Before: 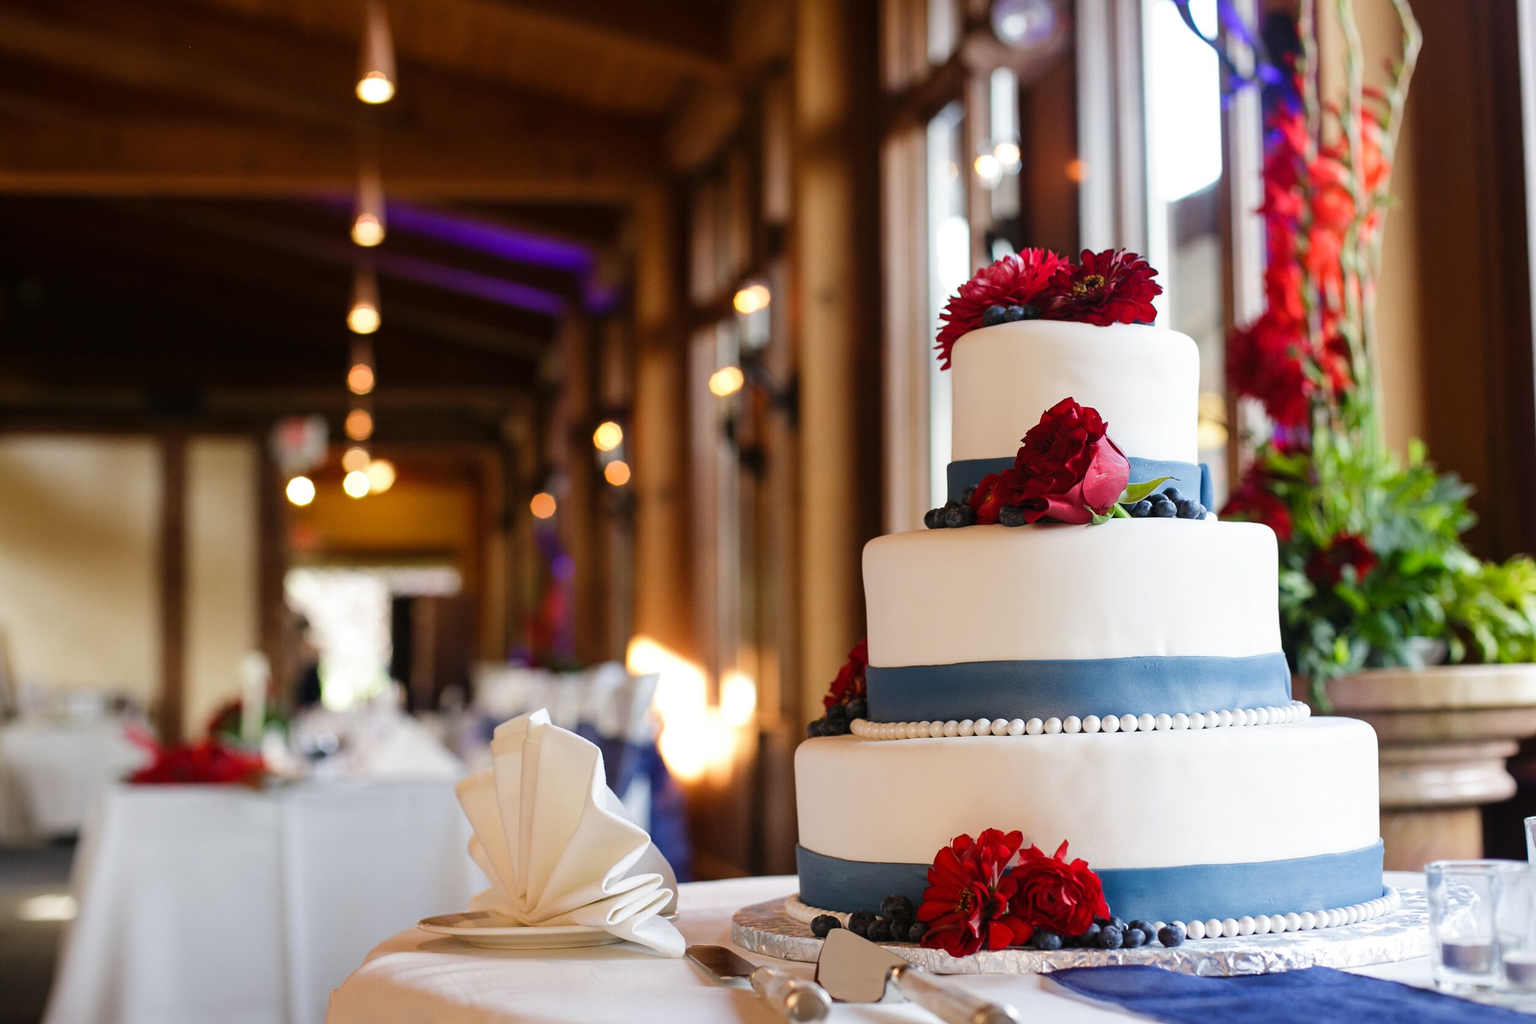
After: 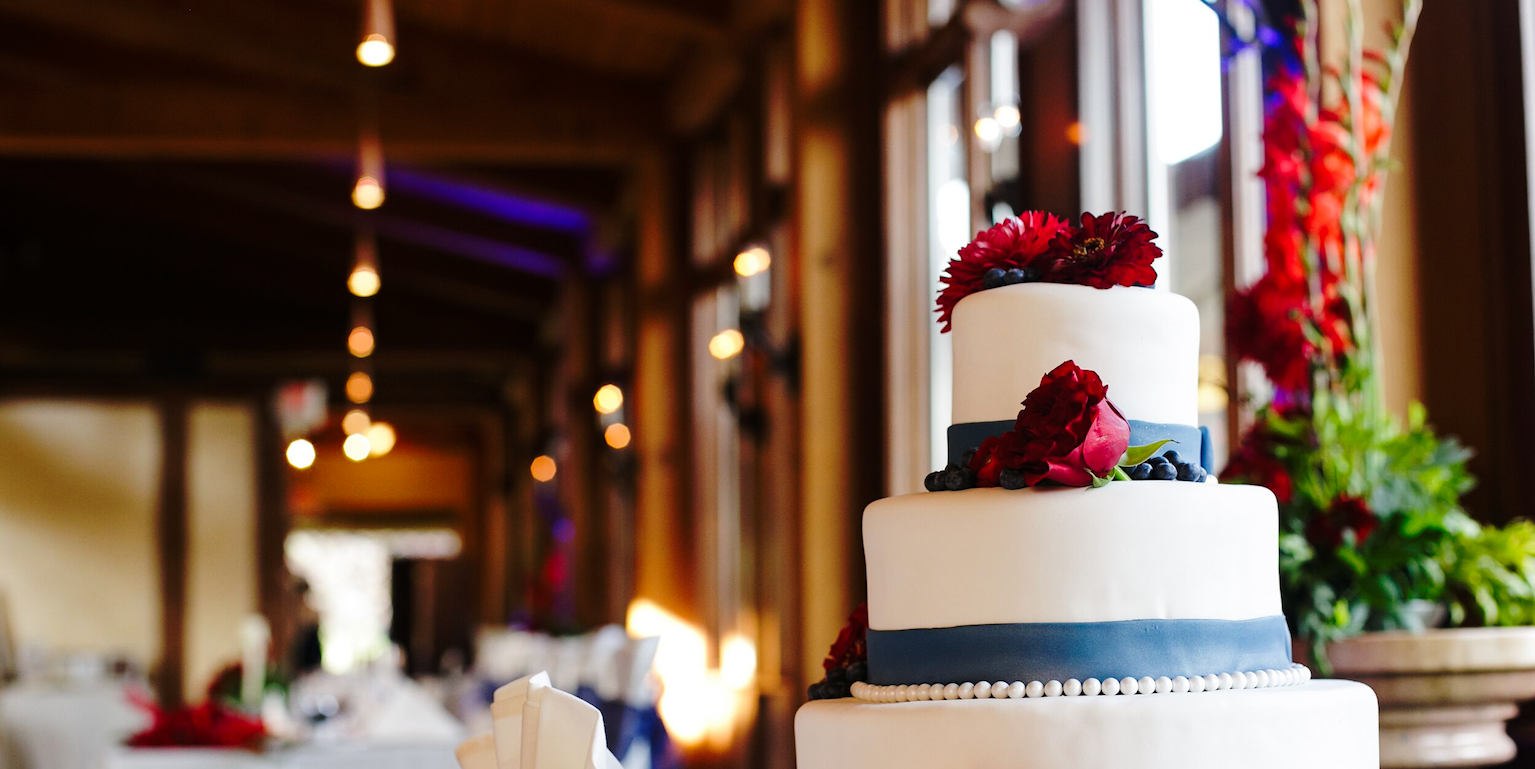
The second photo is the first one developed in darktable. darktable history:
base curve: curves: ch0 [(0, 0) (0.073, 0.04) (0.157, 0.139) (0.492, 0.492) (0.758, 0.758) (1, 1)], preserve colors none
crop: top 3.687%, bottom 21.159%
